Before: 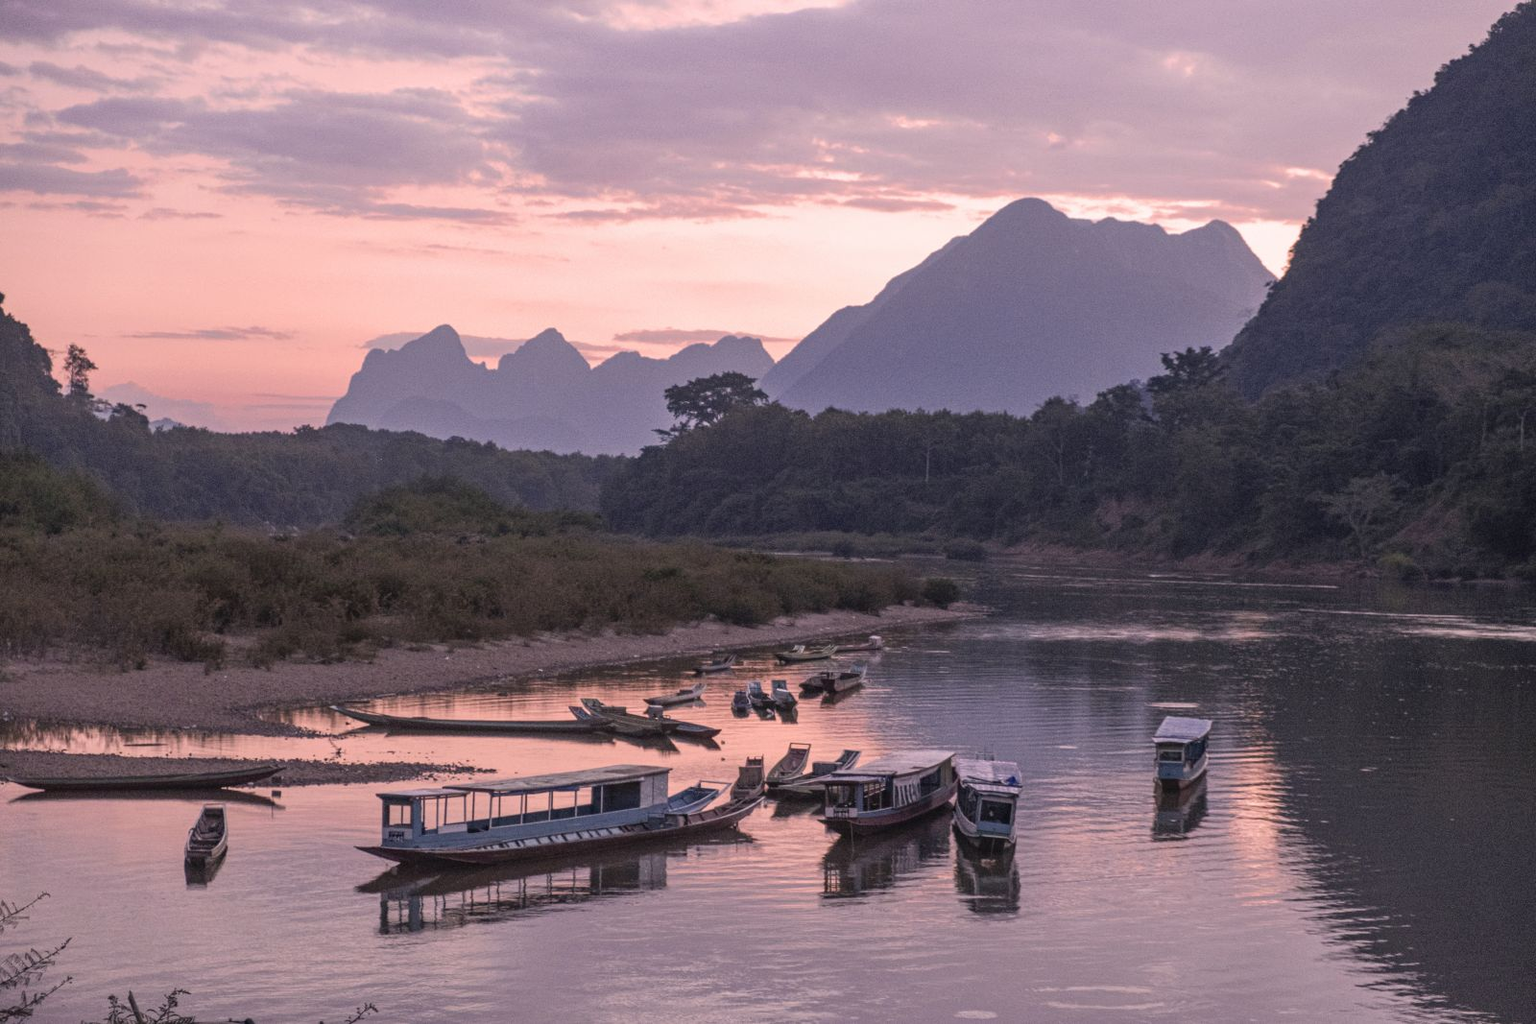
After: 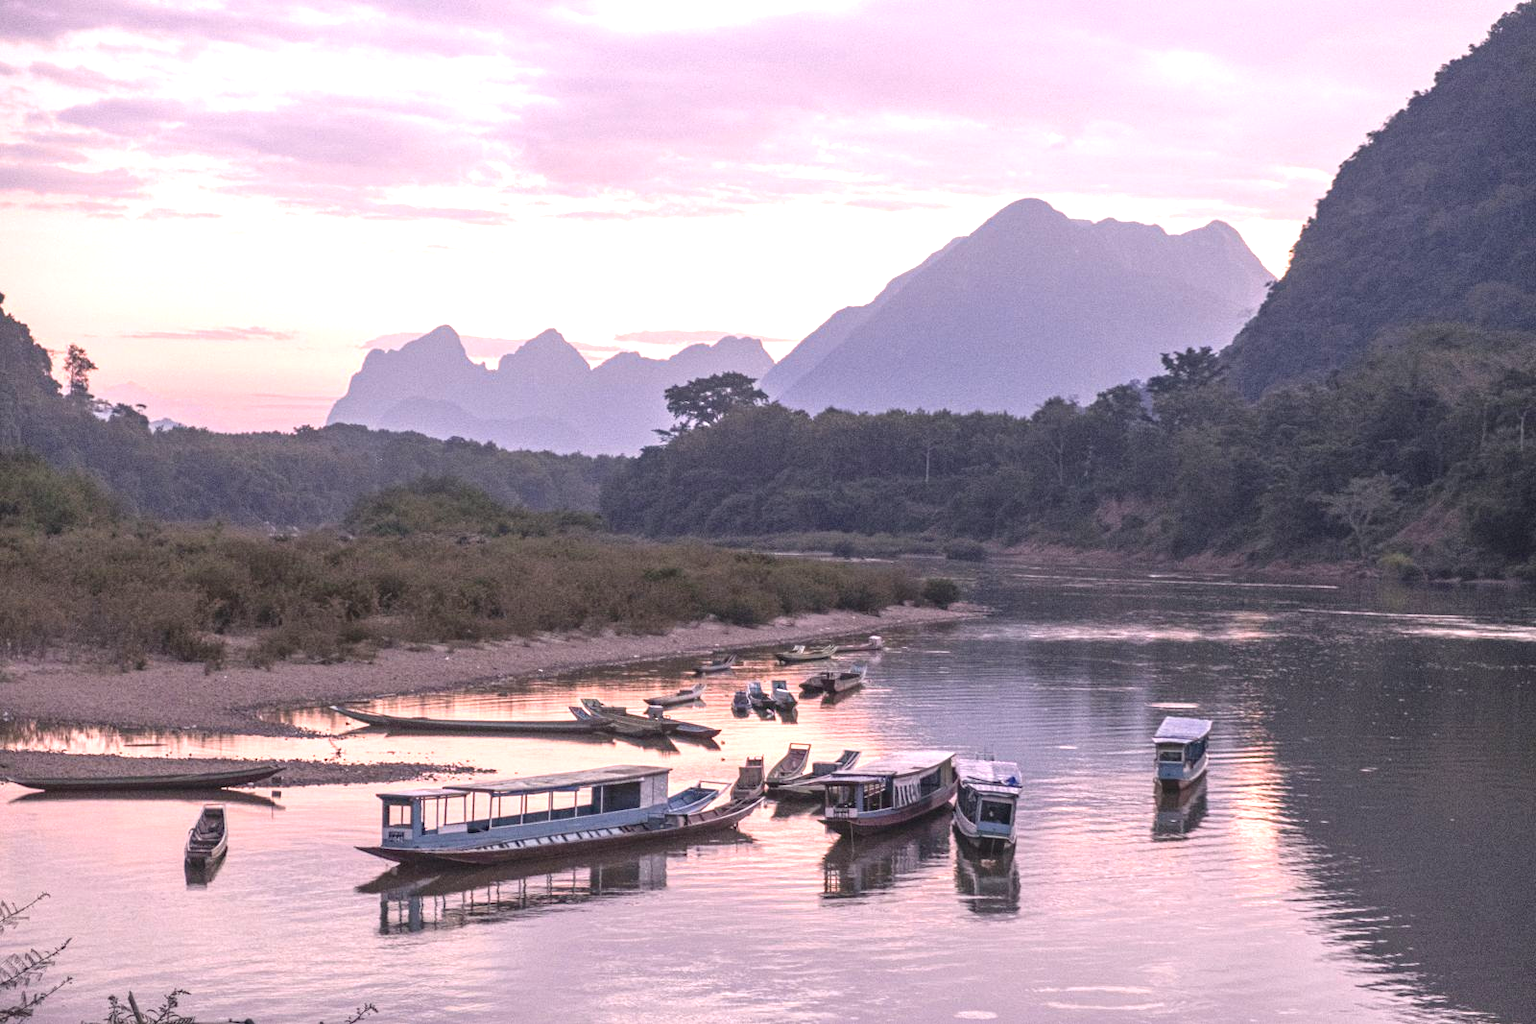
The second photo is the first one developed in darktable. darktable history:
exposure: black level correction 0, exposure 1.125 EV, compensate highlight preservation false
